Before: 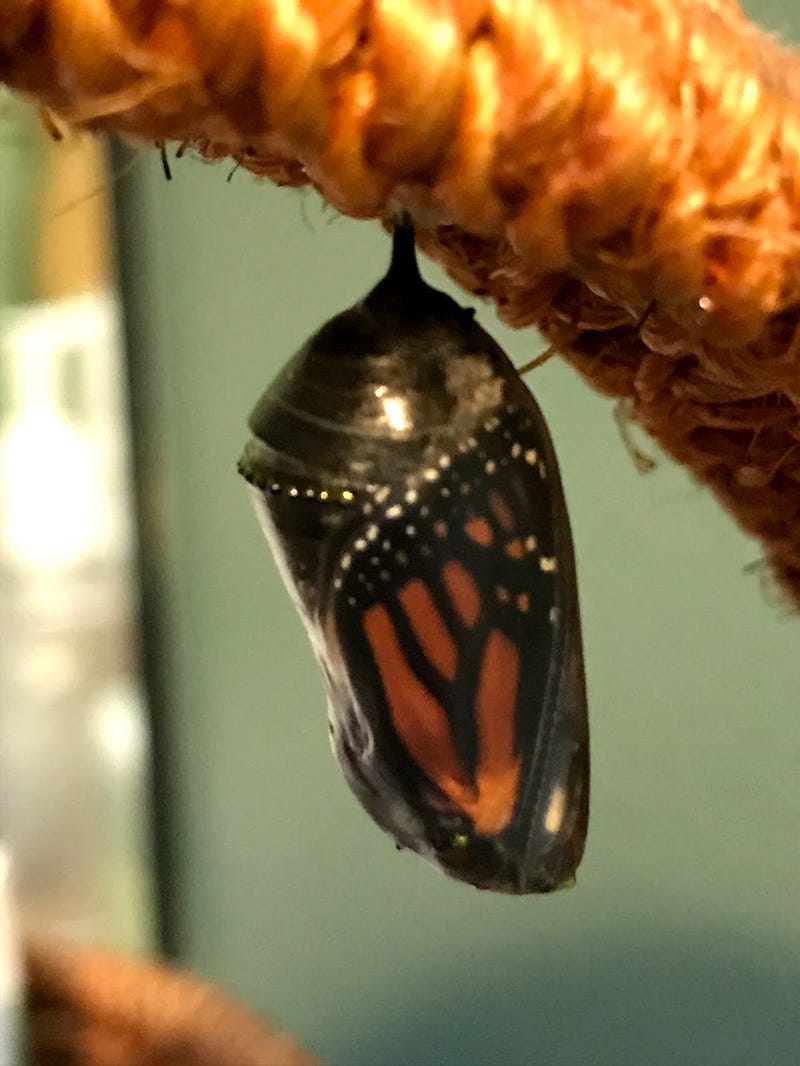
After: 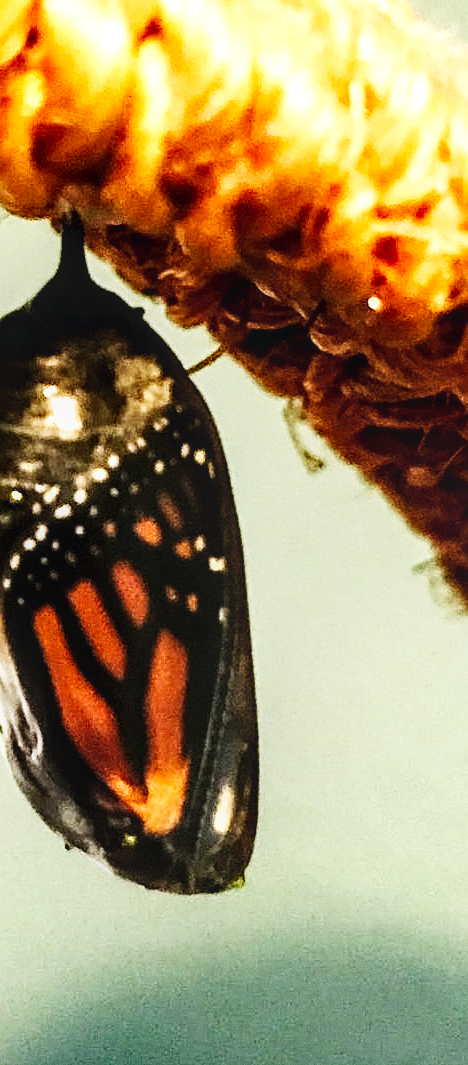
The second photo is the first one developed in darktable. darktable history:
sharpen: on, module defaults
crop: left 41.402%
tone equalizer: -8 EV -0.75 EV, -7 EV -0.7 EV, -6 EV -0.6 EV, -5 EV -0.4 EV, -3 EV 0.4 EV, -2 EV 0.6 EV, -1 EV 0.7 EV, +0 EV 0.75 EV, edges refinement/feathering 500, mask exposure compensation -1.57 EV, preserve details no
base curve: curves: ch0 [(0, 0.003) (0.001, 0.002) (0.006, 0.004) (0.02, 0.022) (0.048, 0.086) (0.094, 0.234) (0.162, 0.431) (0.258, 0.629) (0.385, 0.8) (0.548, 0.918) (0.751, 0.988) (1, 1)], preserve colors none
grain: coarseness 0.09 ISO
local contrast: on, module defaults
